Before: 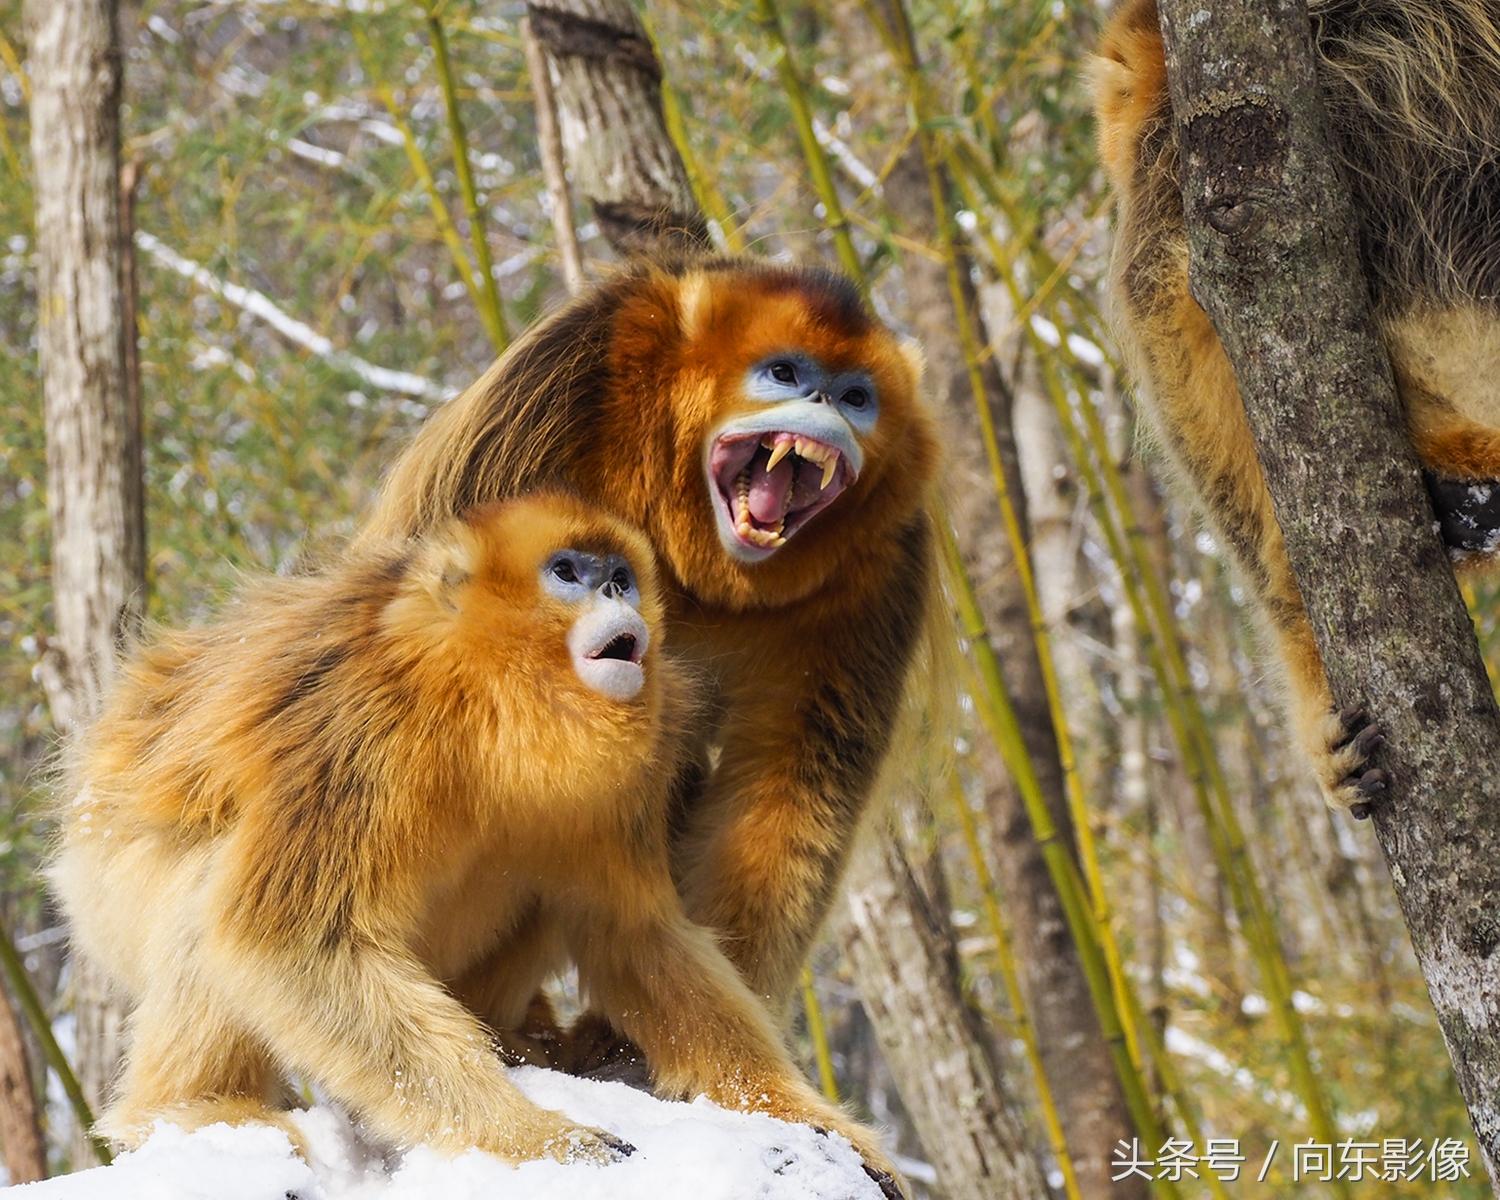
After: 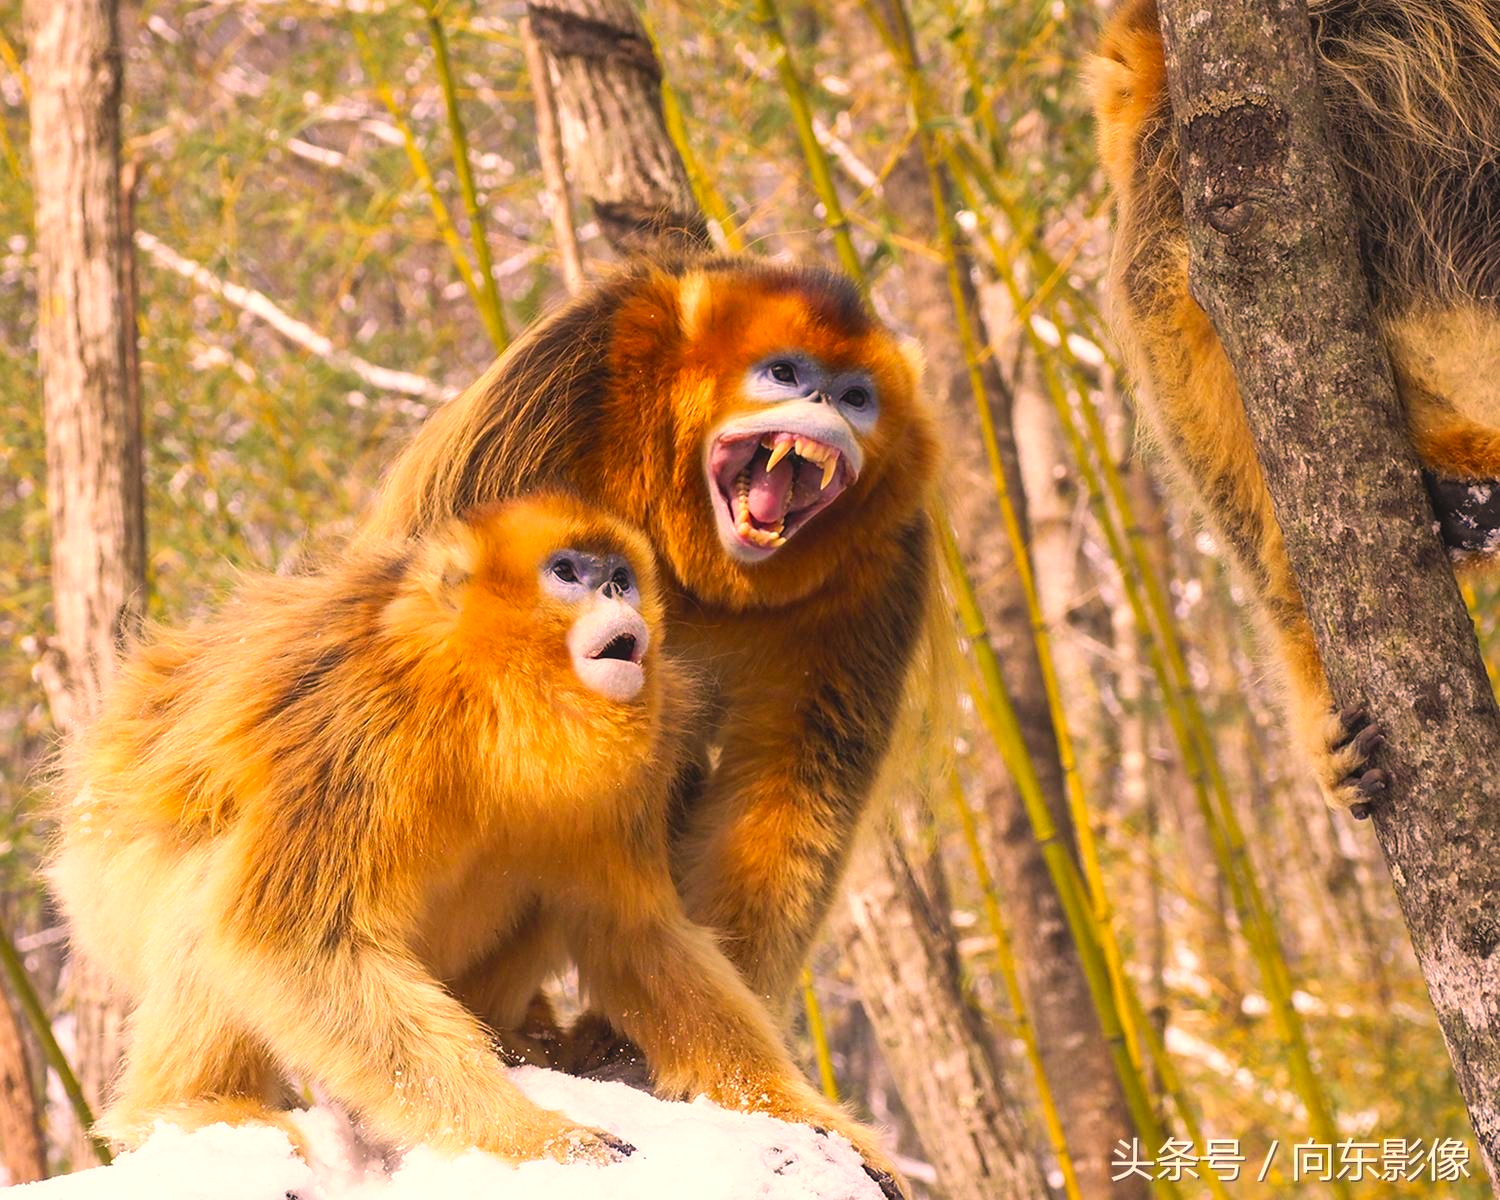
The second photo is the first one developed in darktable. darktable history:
contrast brightness saturation: contrast -0.11
color correction: highlights a* 21.16, highlights b* 19.61
exposure: exposure 0.6 EV, compensate highlight preservation false
